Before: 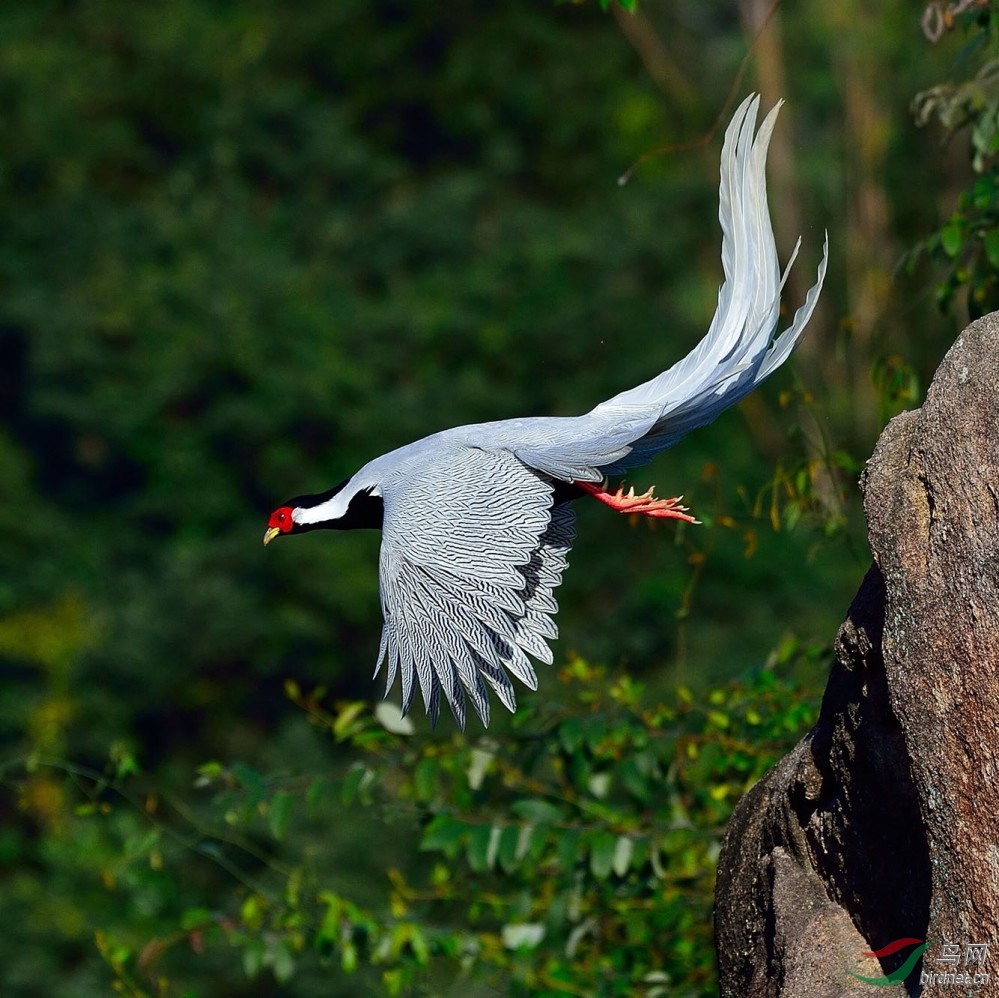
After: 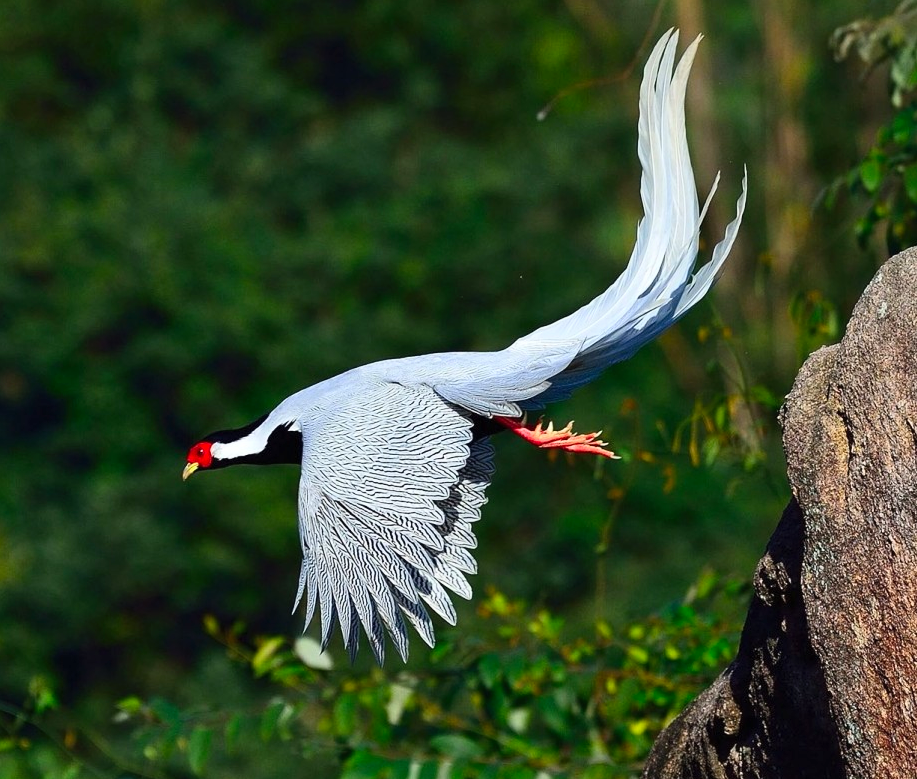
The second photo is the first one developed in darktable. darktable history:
contrast brightness saturation: contrast 0.203, brightness 0.161, saturation 0.223
crop: left 8.148%, top 6.549%, bottom 15.343%
